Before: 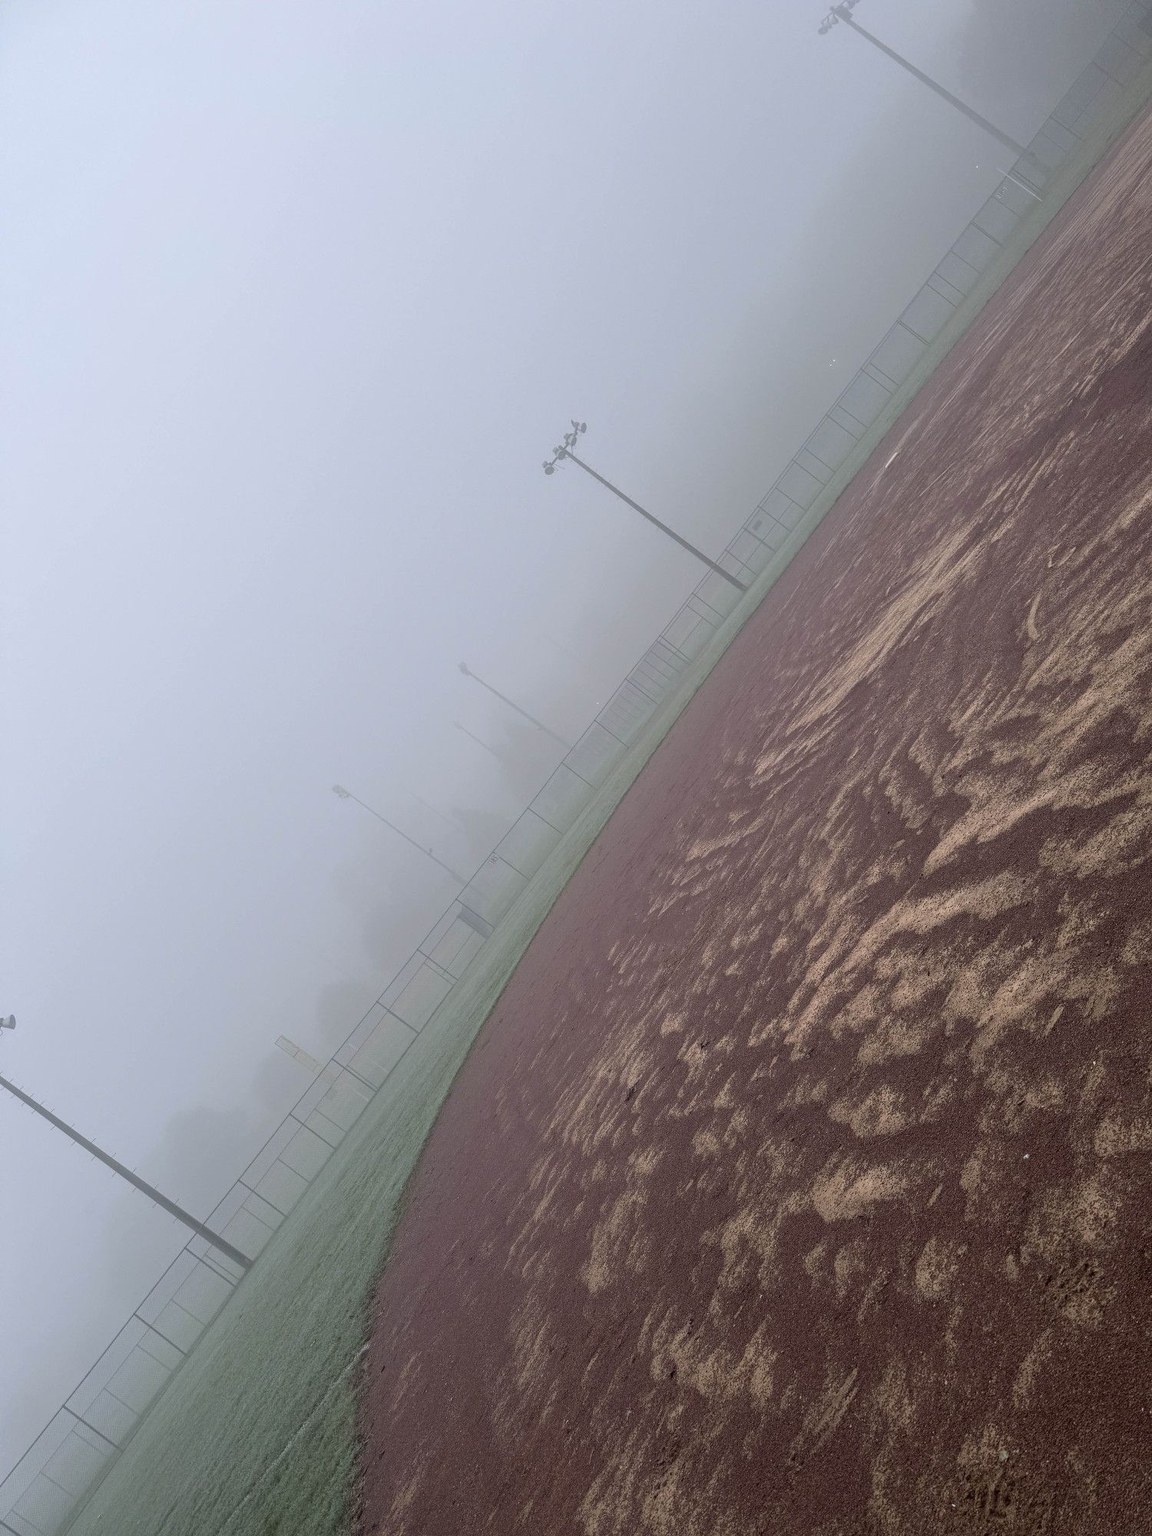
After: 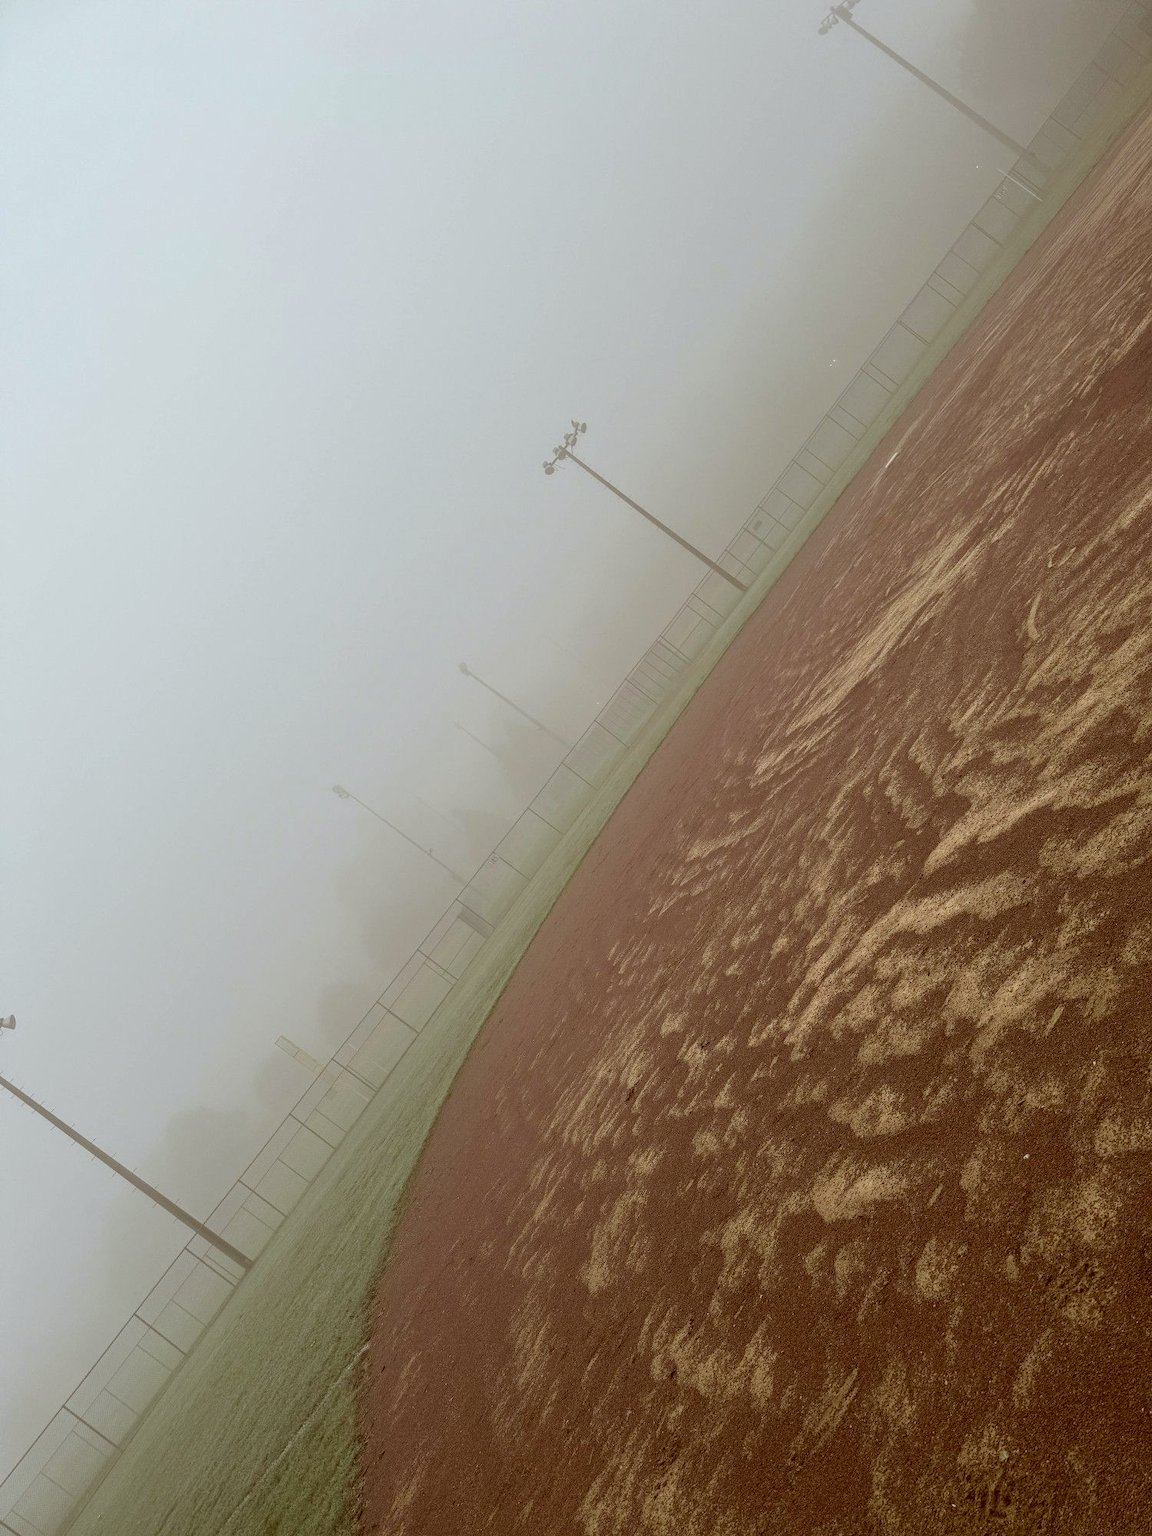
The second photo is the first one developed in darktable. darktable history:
color correction: highlights a* -5.3, highlights b* 9.8, shadows a* 9.8, shadows b* 24.26
white balance: red 0.98, blue 1.034
